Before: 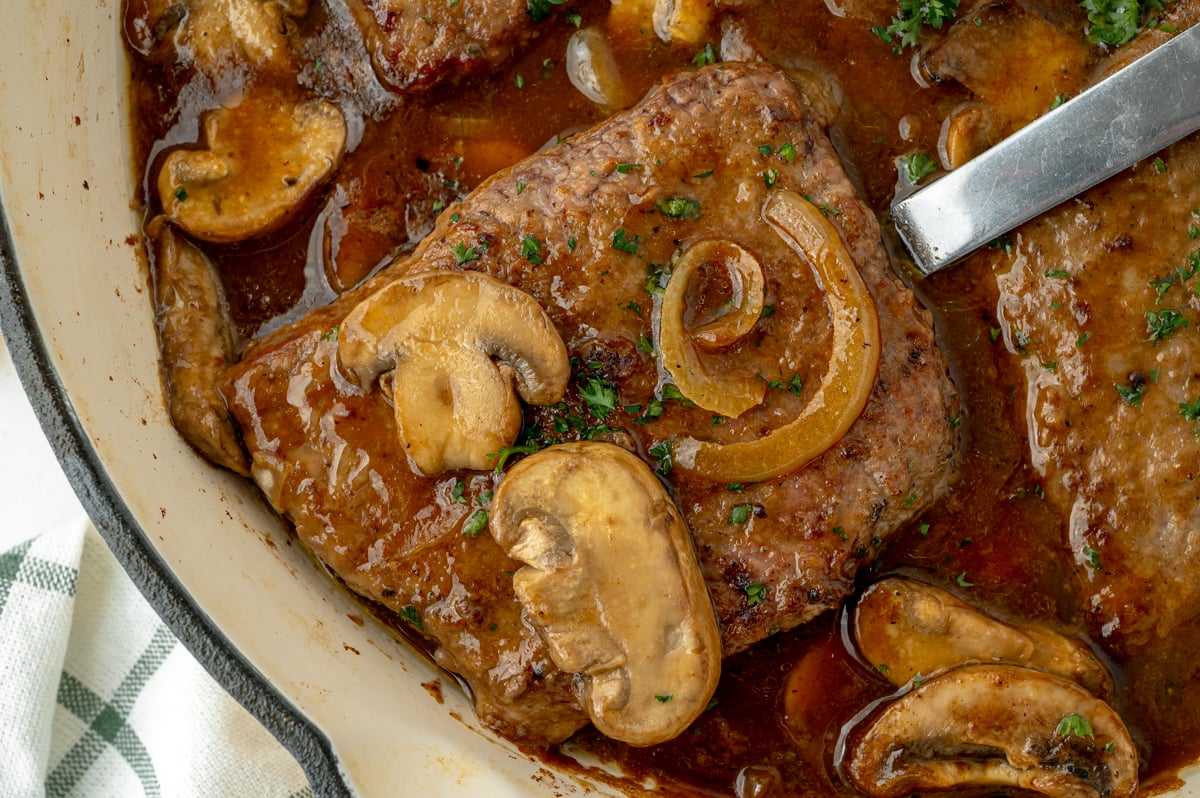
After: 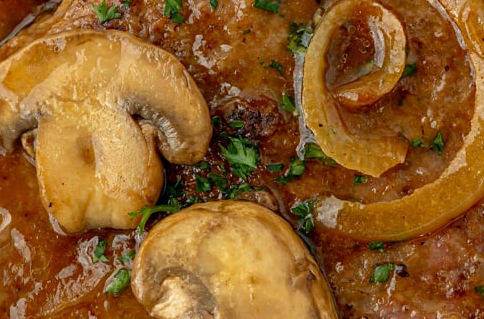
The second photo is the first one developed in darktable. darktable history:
crop: left 29.867%, top 30.318%, right 29.739%, bottom 29.663%
